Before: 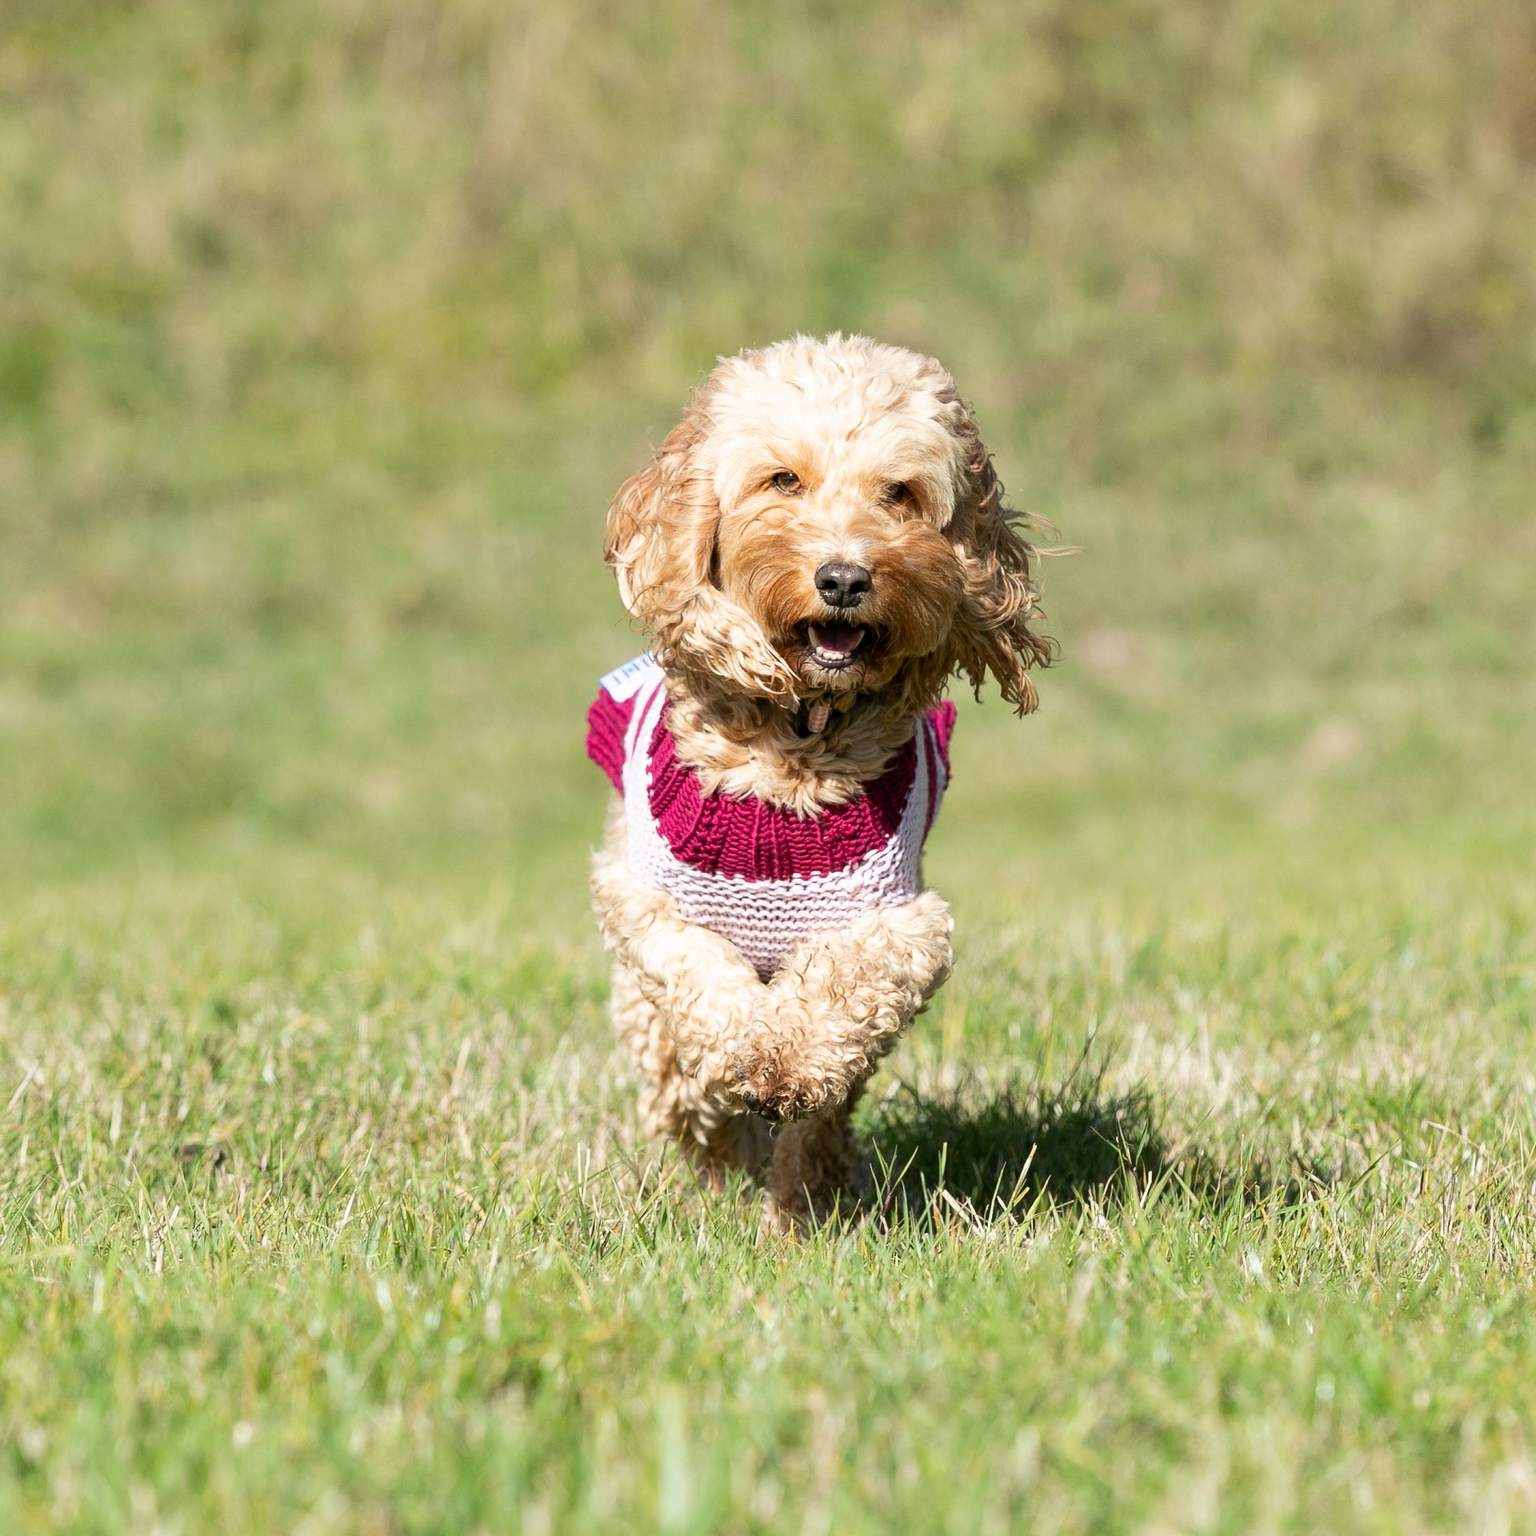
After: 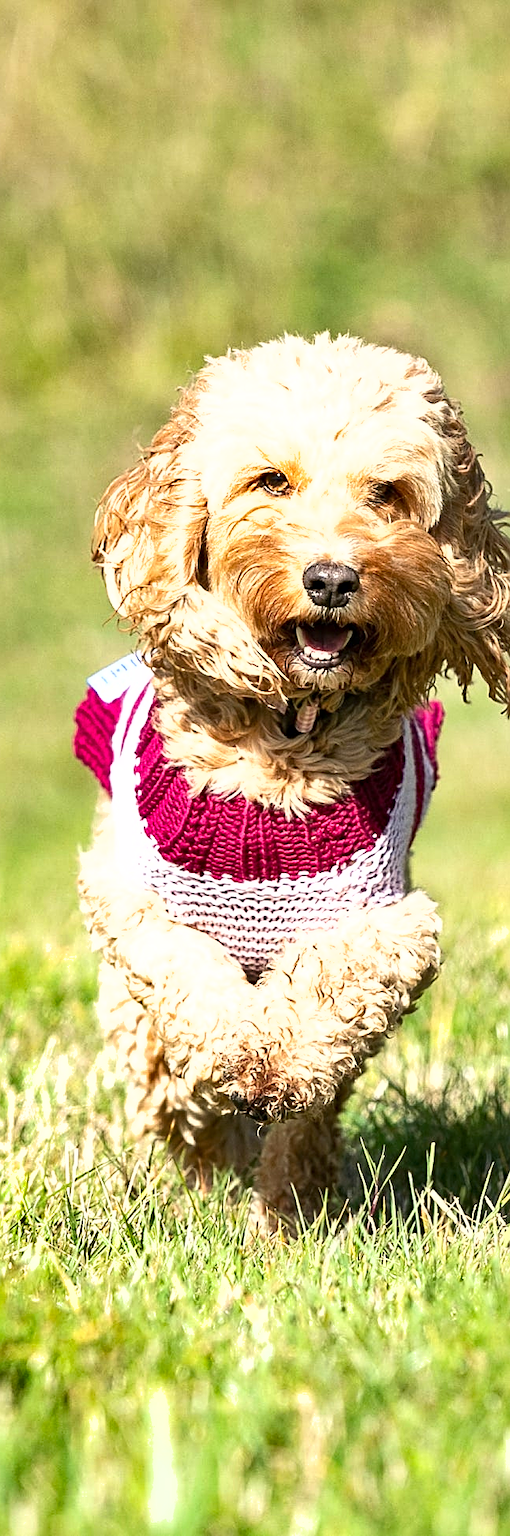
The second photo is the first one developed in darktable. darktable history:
white balance: red 1.009, blue 0.985
contrast brightness saturation: contrast 0.07
crop: left 33.36%, right 33.36%
sharpen: amount 0.575
exposure: black level correction 0, exposure 0.7 EV, compensate exposure bias true, compensate highlight preservation false
color correction: highlights a* 0.003, highlights b* -0.283
haze removal: compatibility mode true, adaptive false
shadows and highlights: low approximation 0.01, soften with gaussian
